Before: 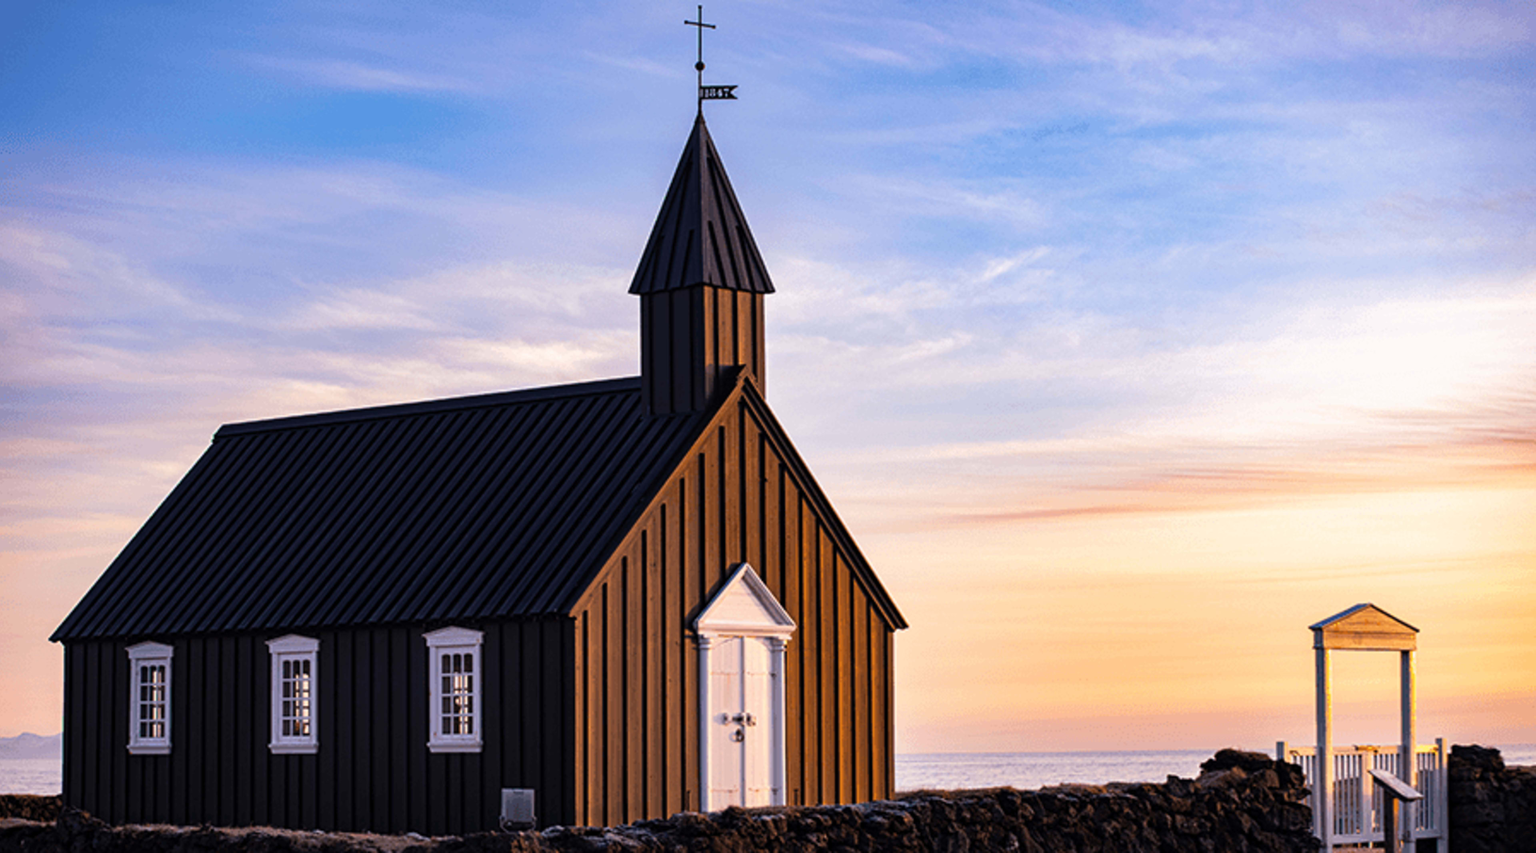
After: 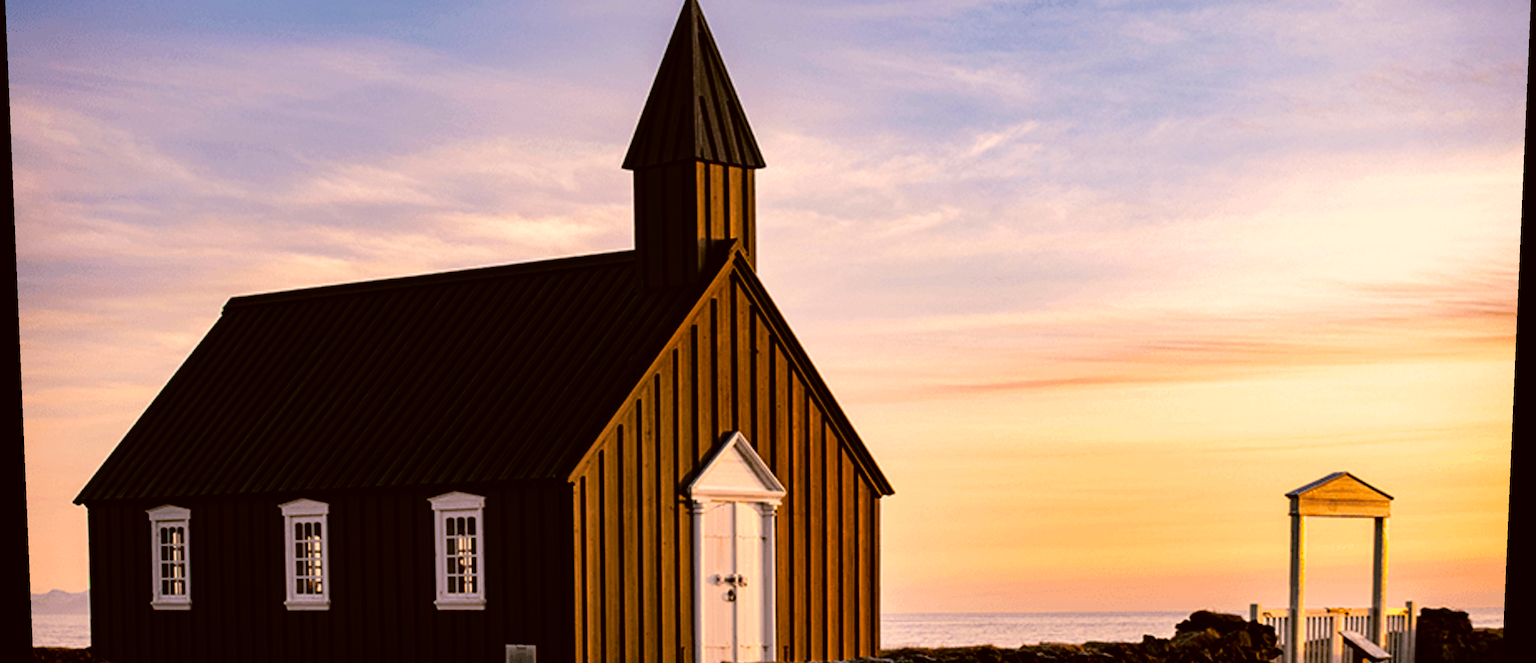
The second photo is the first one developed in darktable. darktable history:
rotate and perspective: lens shift (vertical) 0.048, lens shift (horizontal) -0.024, automatic cropping off
fill light: exposure -2 EV, width 8.6
color correction: highlights a* 8.98, highlights b* 15.09, shadows a* -0.49, shadows b* 26.52
crop and rotate: top 15.774%, bottom 5.506%
